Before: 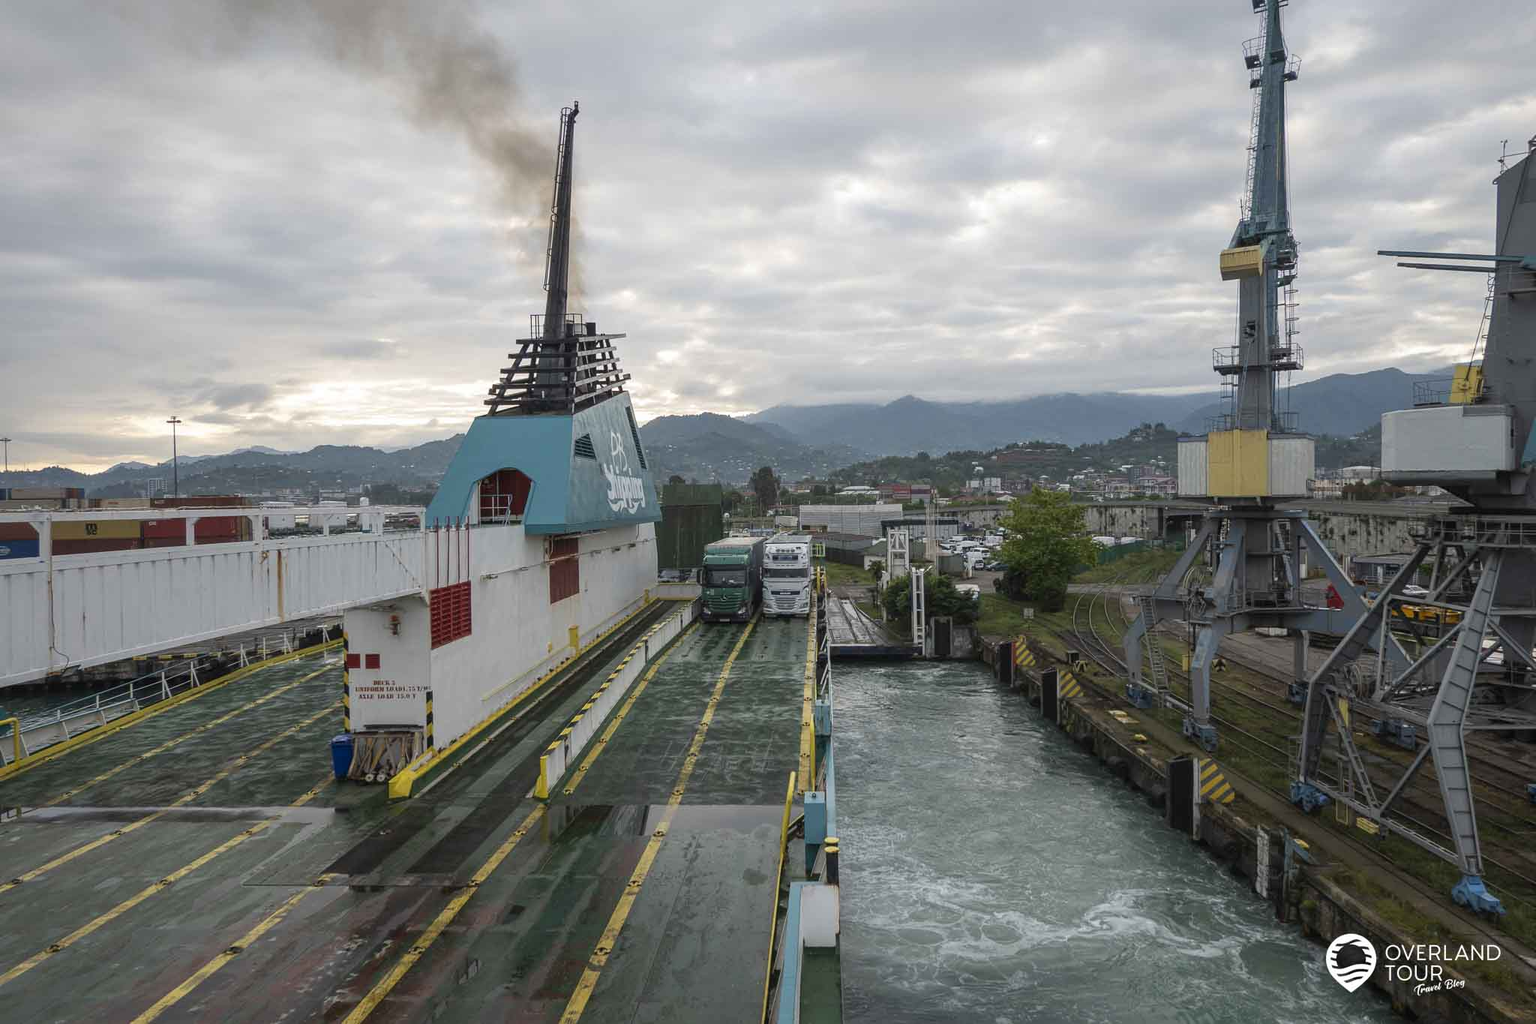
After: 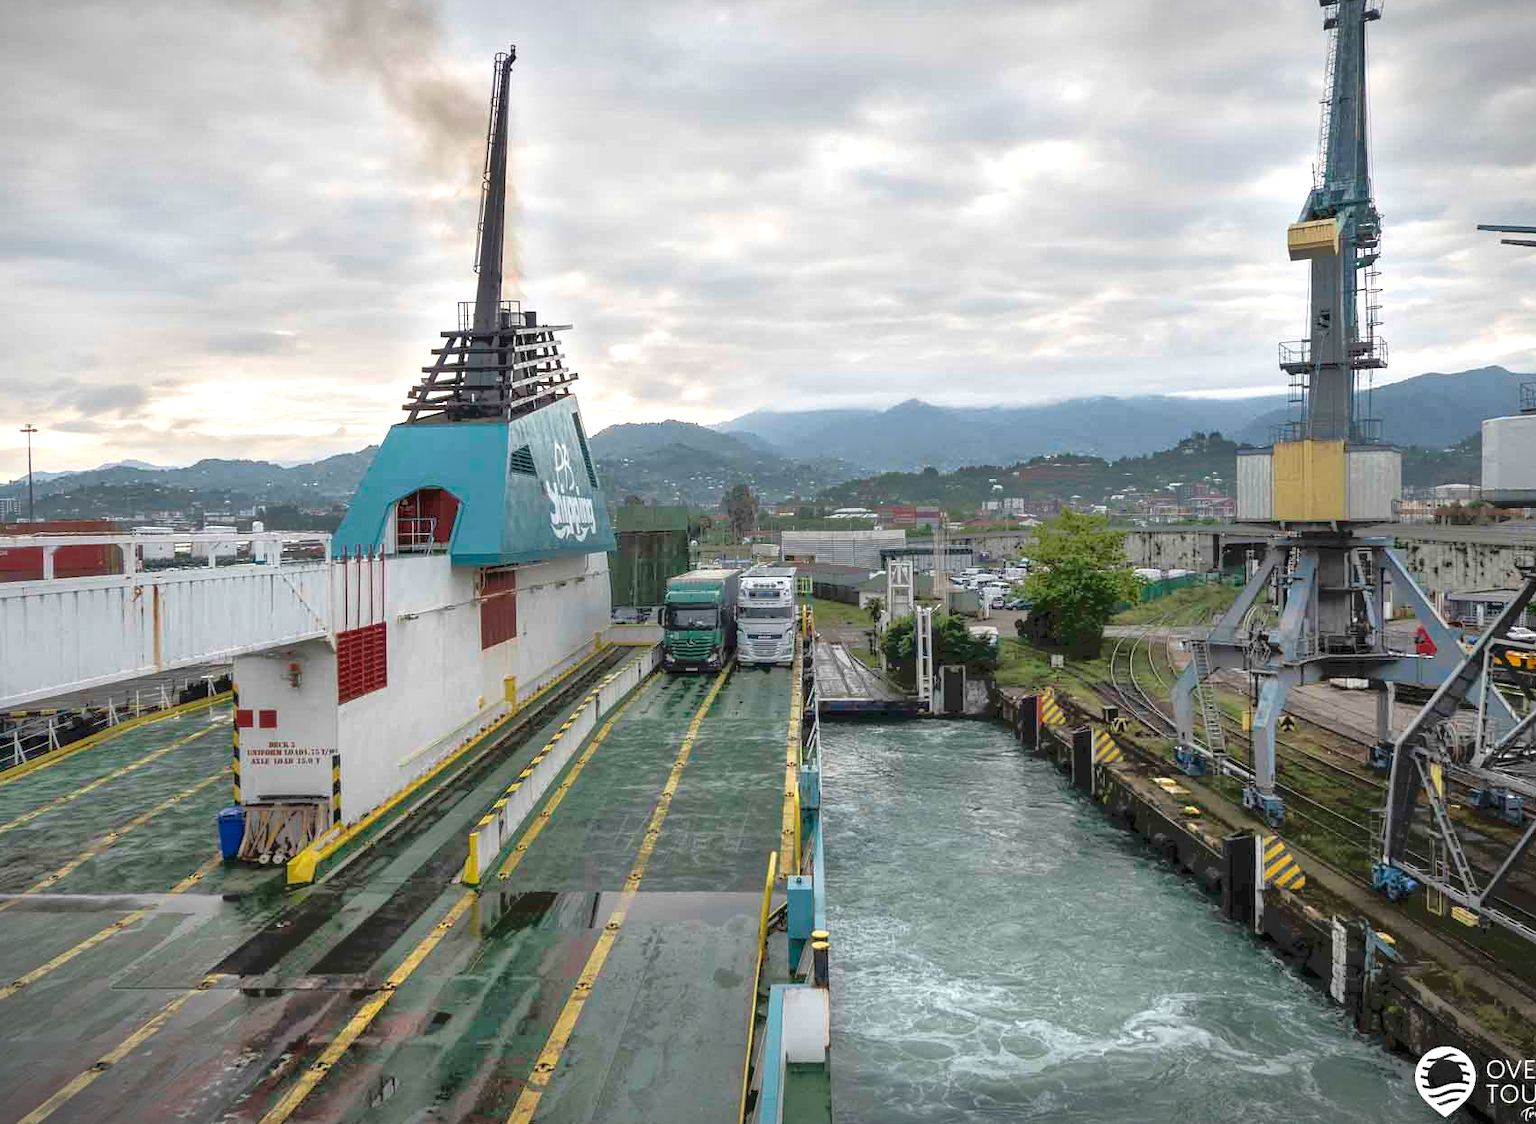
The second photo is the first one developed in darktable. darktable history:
exposure: black level correction 0, exposure 0.693 EV, compensate exposure bias true, compensate highlight preservation false
vignetting: fall-off start 100.15%, width/height ratio 1.321, unbound false
tone equalizer: -7 EV -0.654 EV, -6 EV 0.962 EV, -5 EV -0.452 EV, -4 EV 0.431 EV, -3 EV 0.43 EV, -2 EV 0.121 EV, -1 EV -0.15 EV, +0 EV -0.414 EV, luminance estimator HSV value / RGB max
crop: left 9.793%, top 6.255%, right 7.09%, bottom 2.463%
